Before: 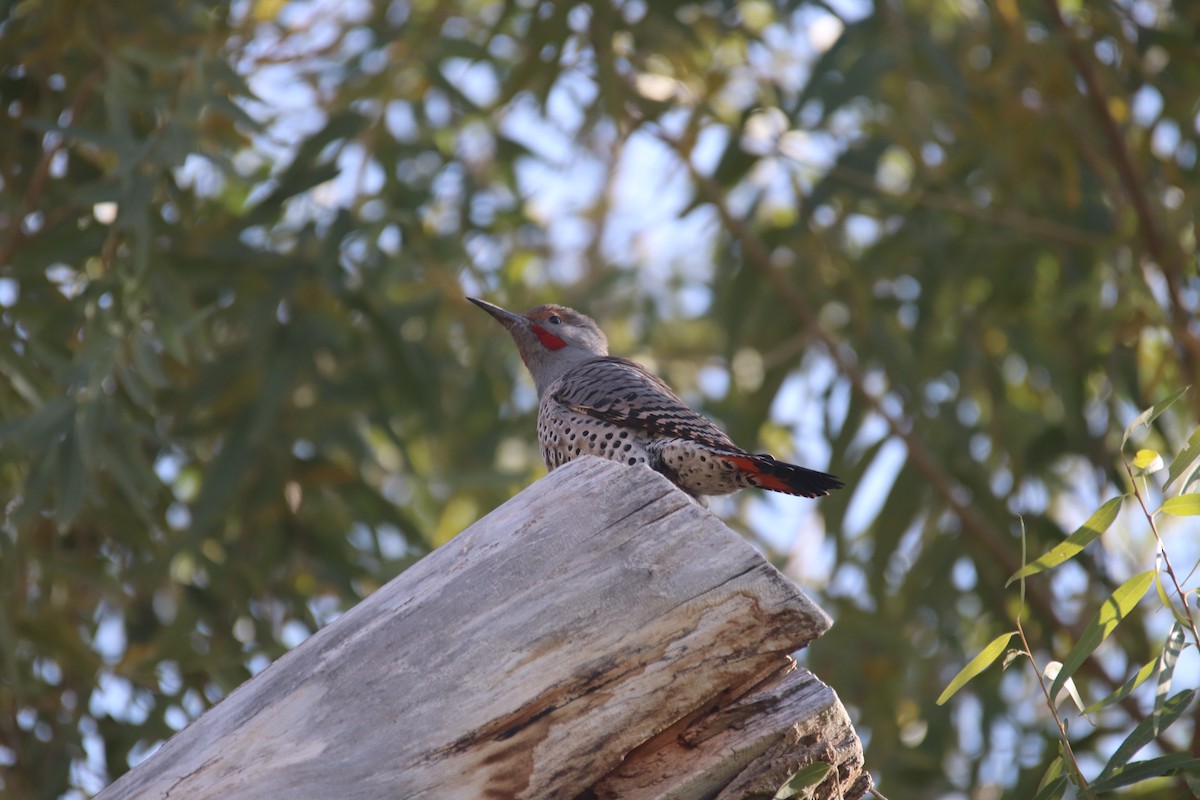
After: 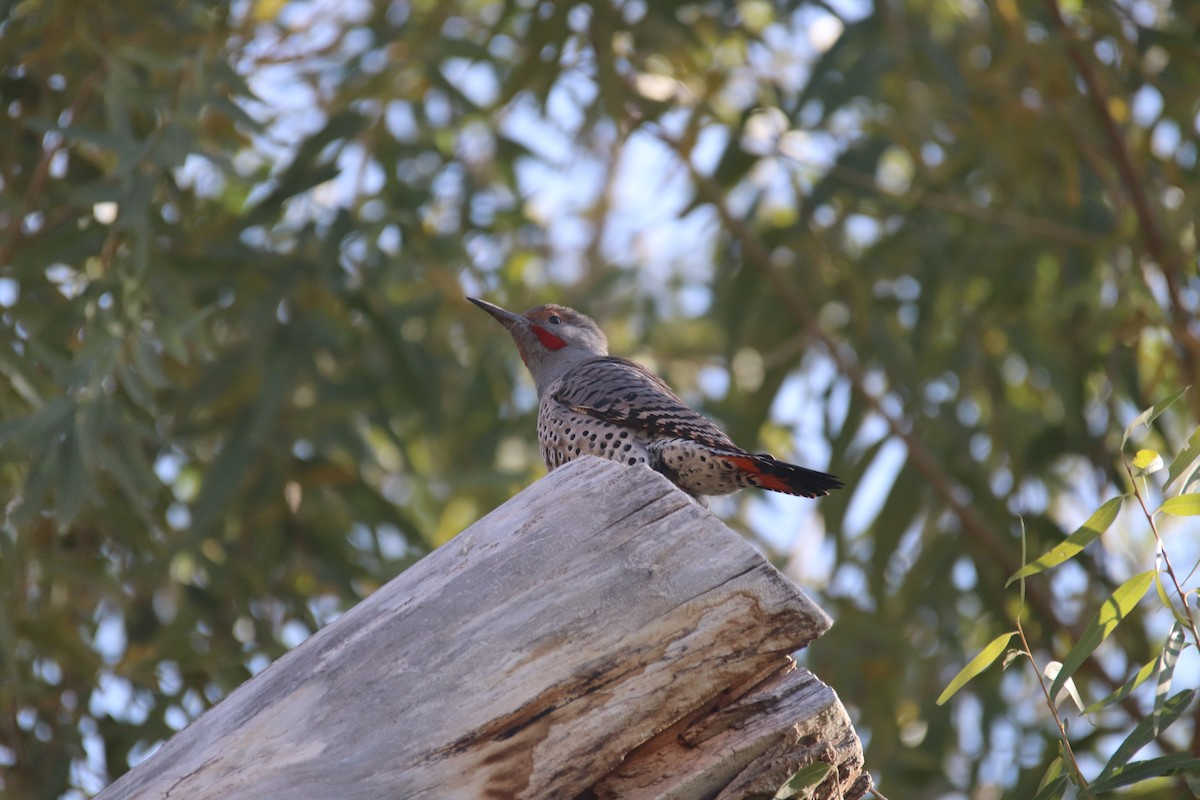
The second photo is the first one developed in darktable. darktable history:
shadows and highlights: shadows 47.55, highlights -40.64, soften with gaussian
